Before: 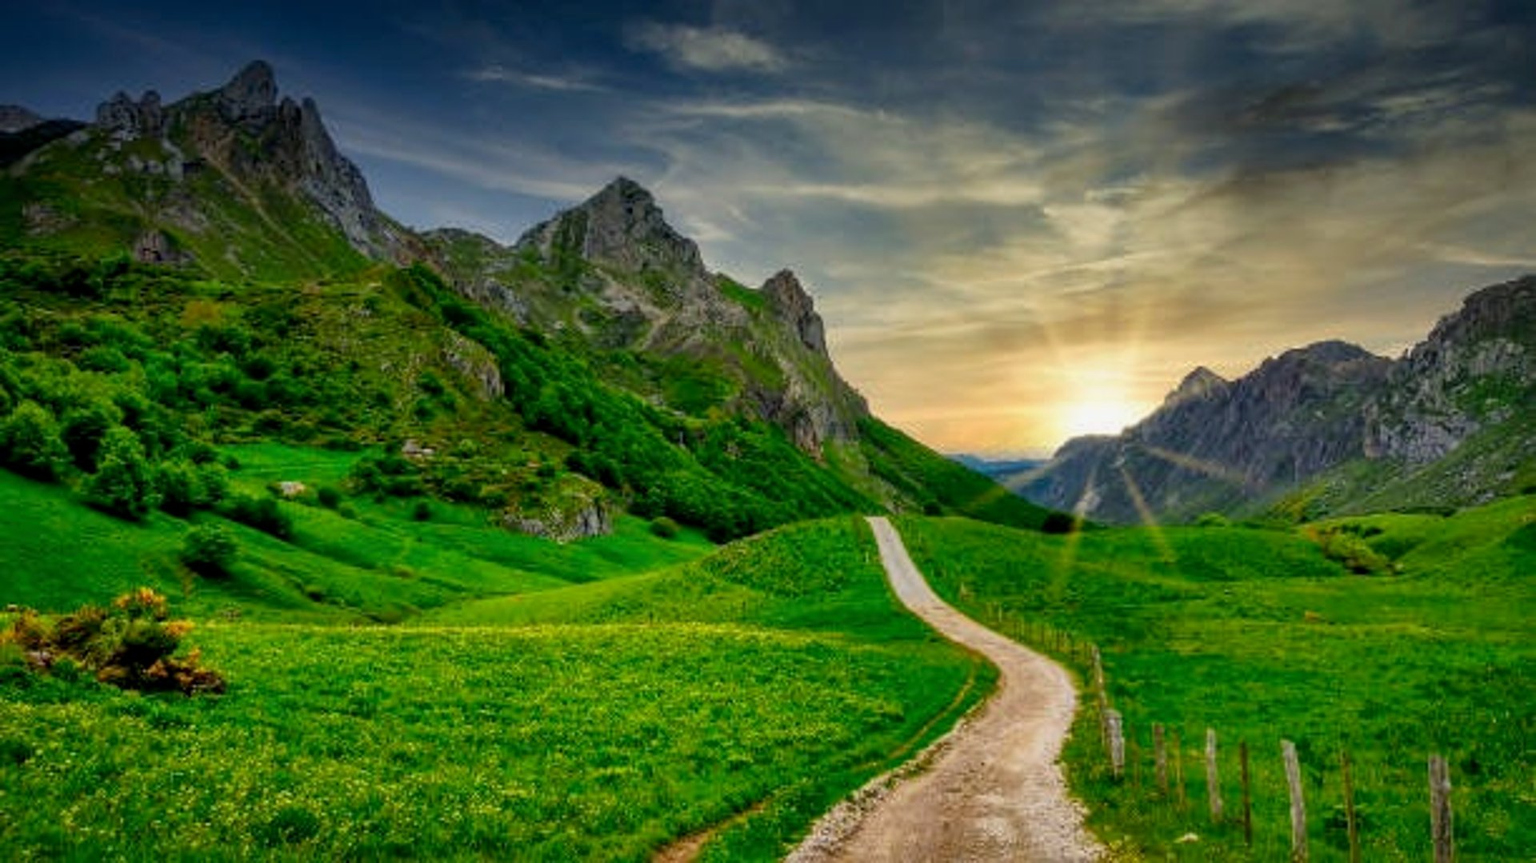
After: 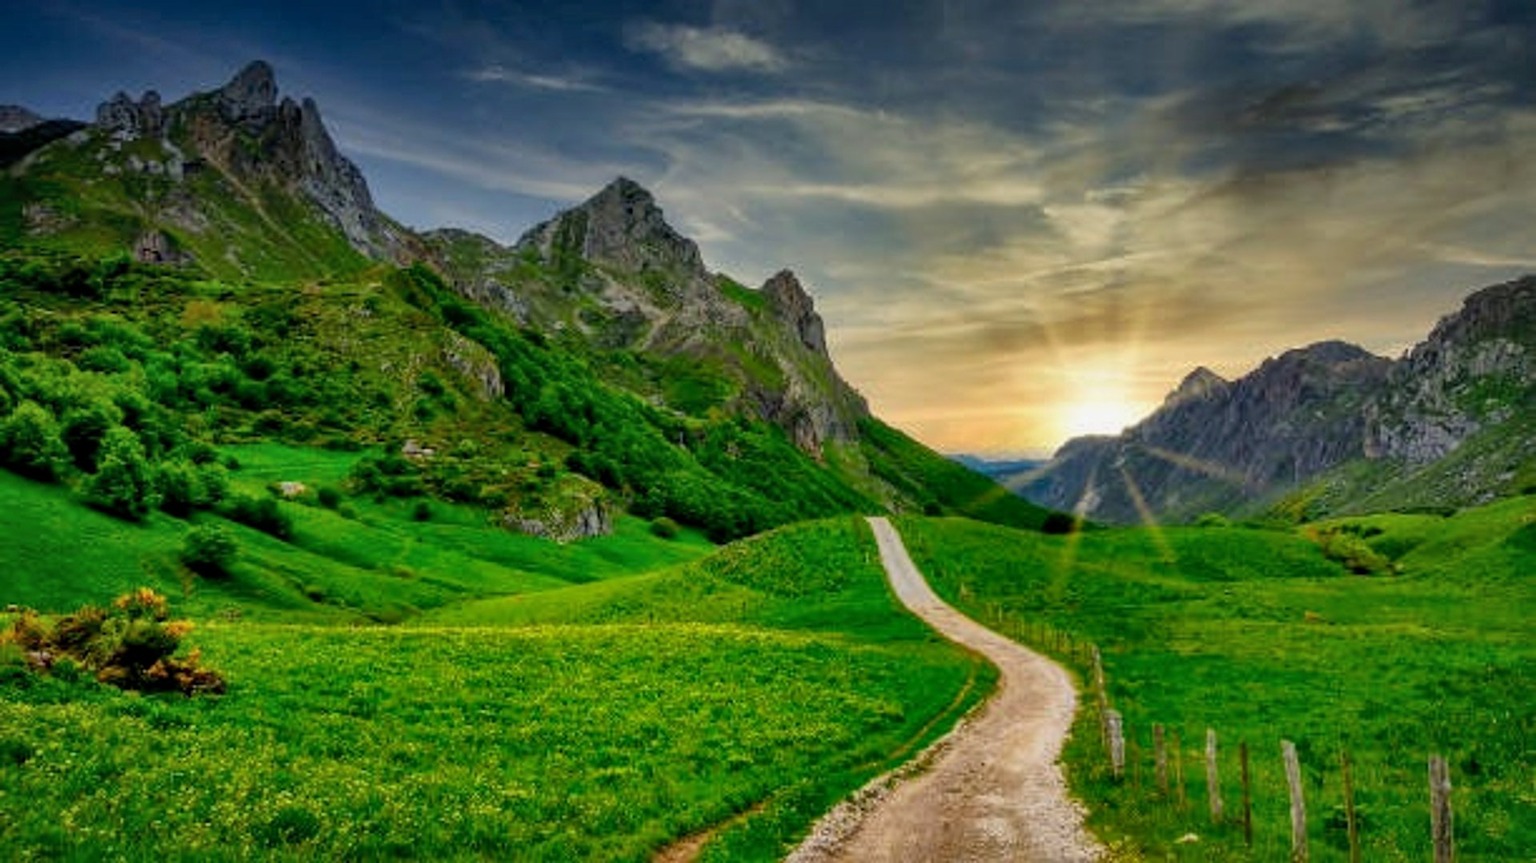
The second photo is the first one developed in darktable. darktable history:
shadows and highlights: radius 106.61, shadows 41.04, highlights -72.77, low approximation 0.01, soften with gaussian
